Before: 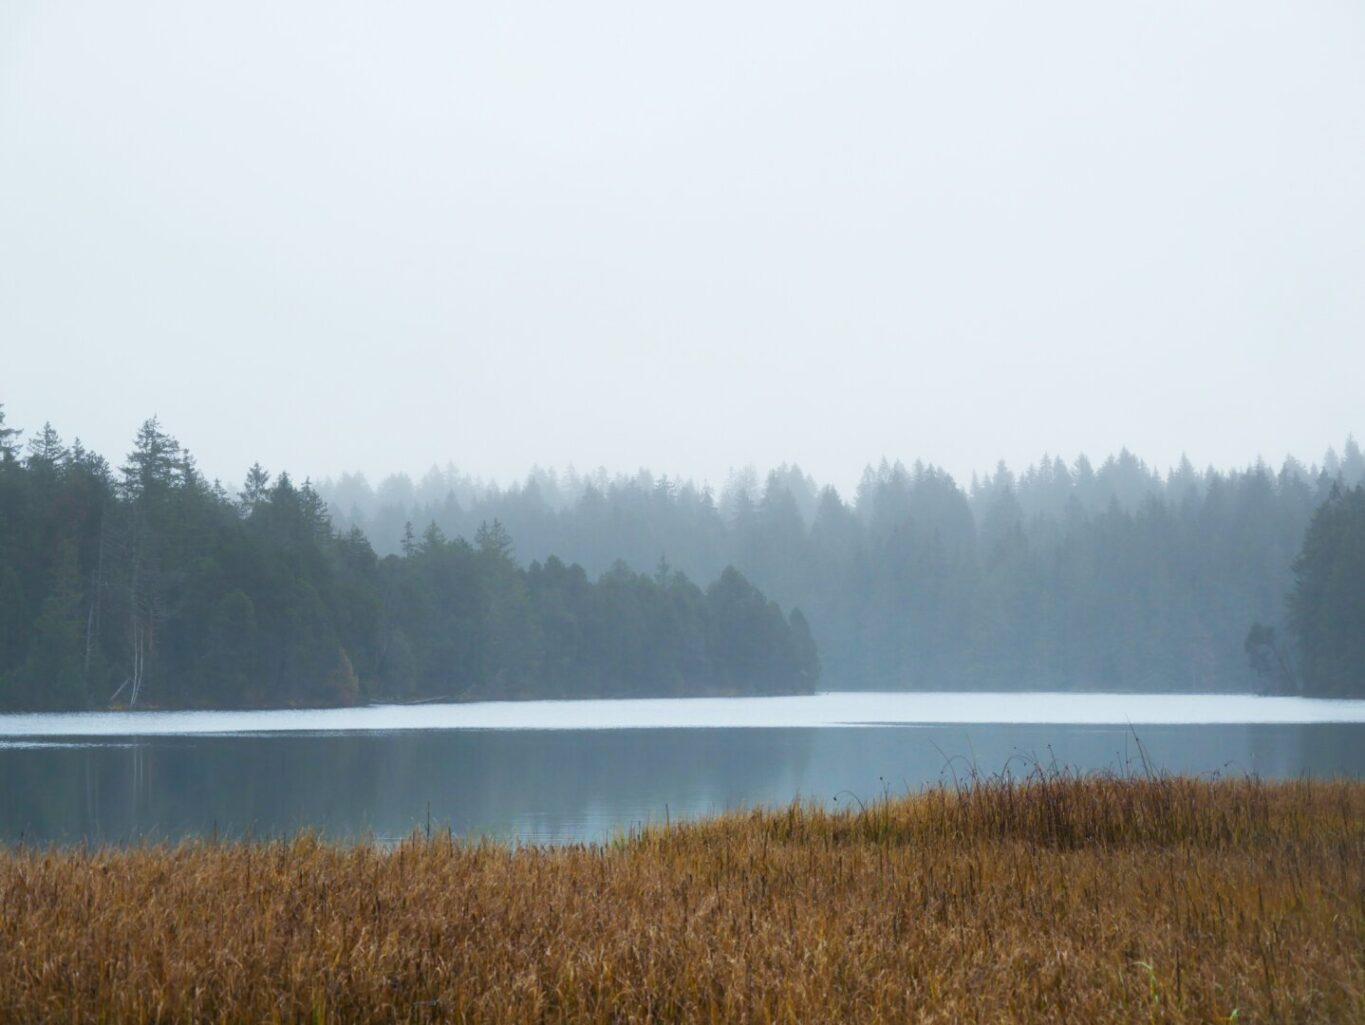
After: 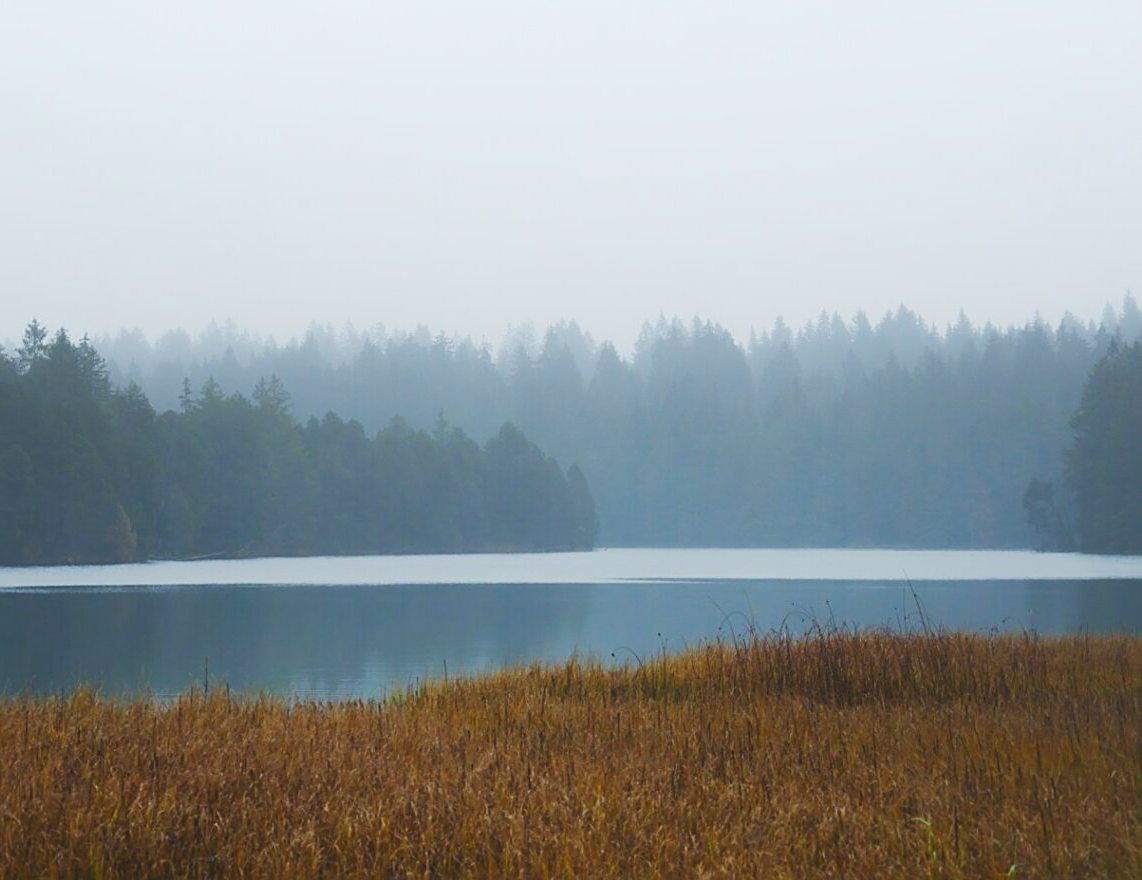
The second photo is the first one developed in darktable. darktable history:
crop: left 16.315%, top 14.101%
local contrast: detail 69%
tone curve: curves: ch0 [(0, 0) (0.227, 0.17) (0.766, 0.774) (1, 1)]; ch1 [(0, 0) (0.114, 0.127) (0.437, 0.452) (0.498, 0.498) (0.529, 0.541) (0.579, 0.589) (1, 1)]; ch2 [(0, 0) (0.233, 0.259) (0.493, 0.492) (0.587, 0.573) (1, 1)], preserve colors none
base curve: curves: ch0 [(0, 0) (0.297, 0.298) (1, 1)], preserve colors none
sharpen: on, module defaults
